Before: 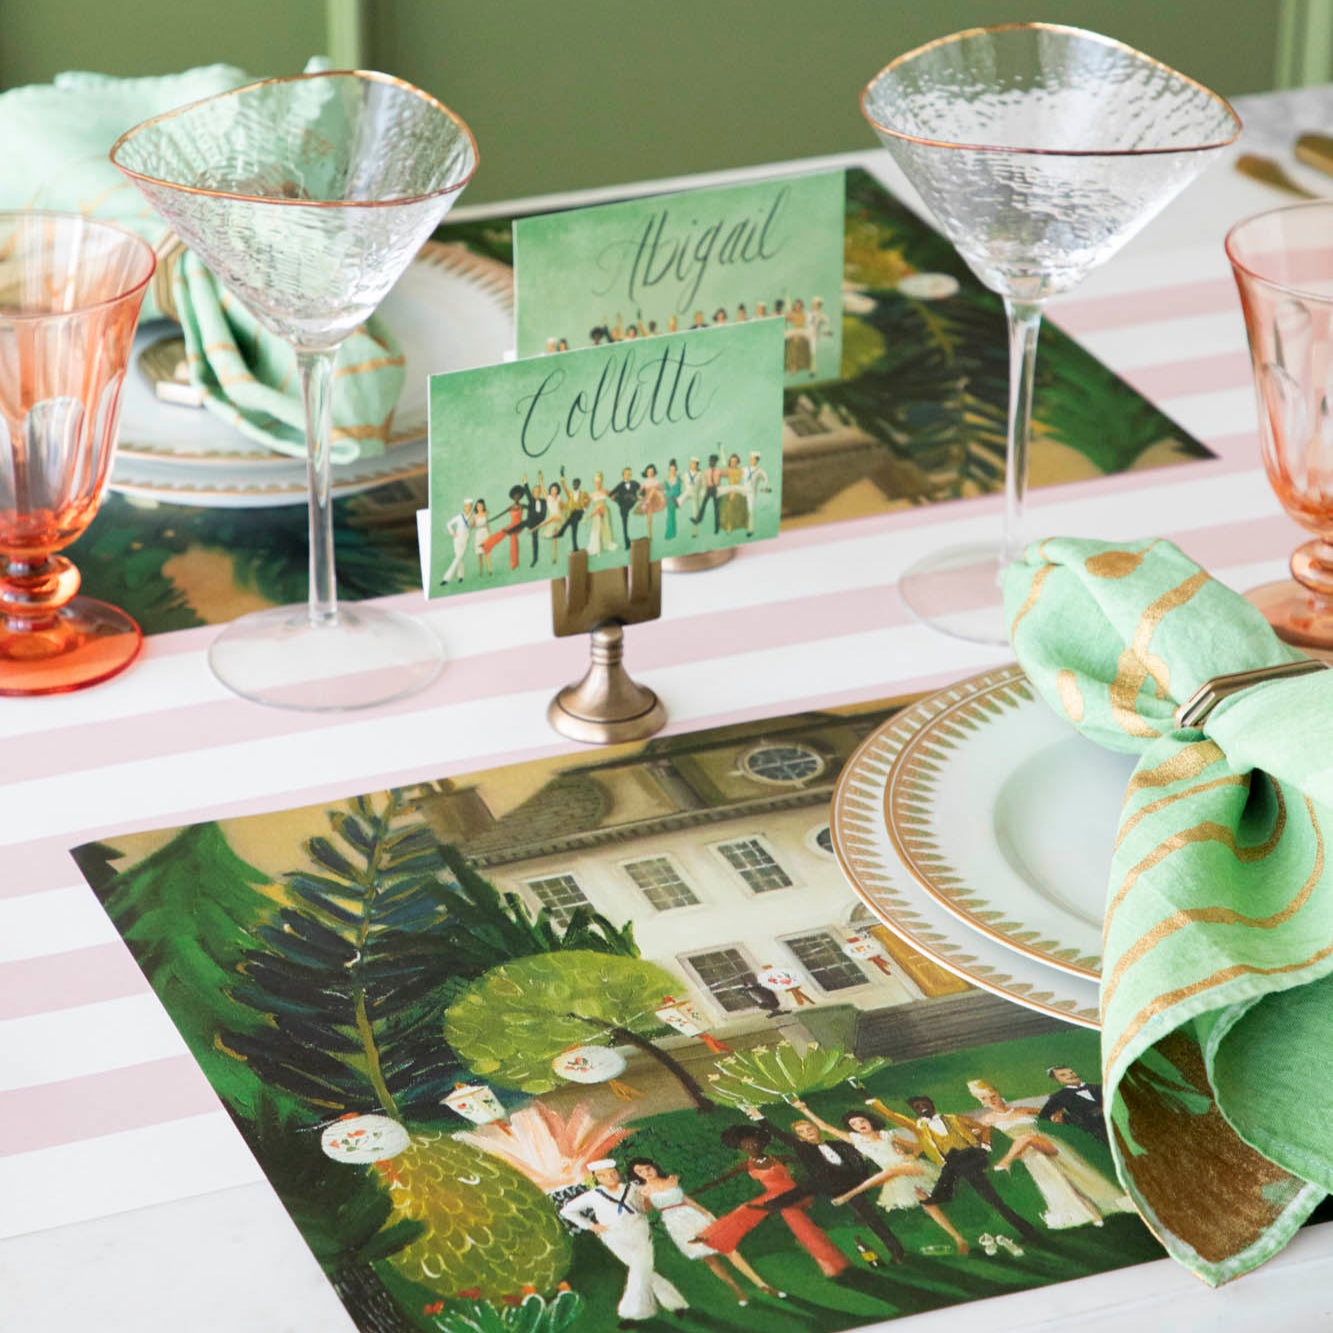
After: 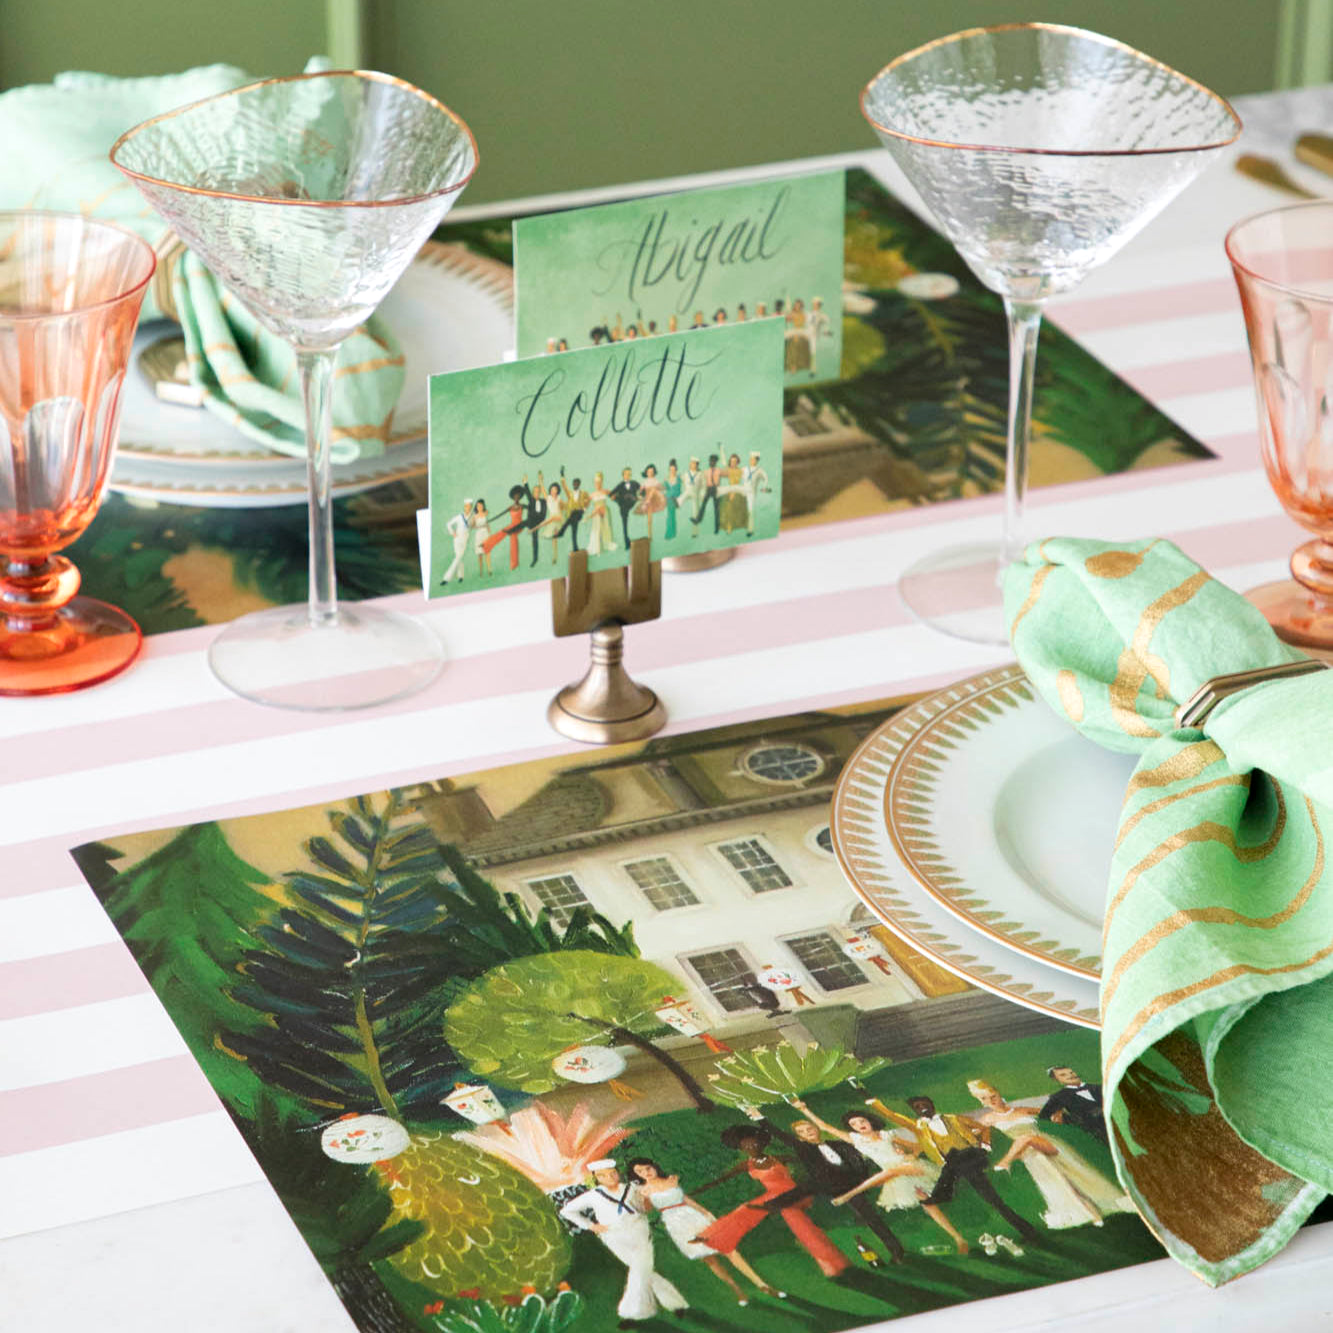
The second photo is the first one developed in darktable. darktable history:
white balance: emerald 1
exposure: exposure 0.078 EV, compensate highlight preservation false
